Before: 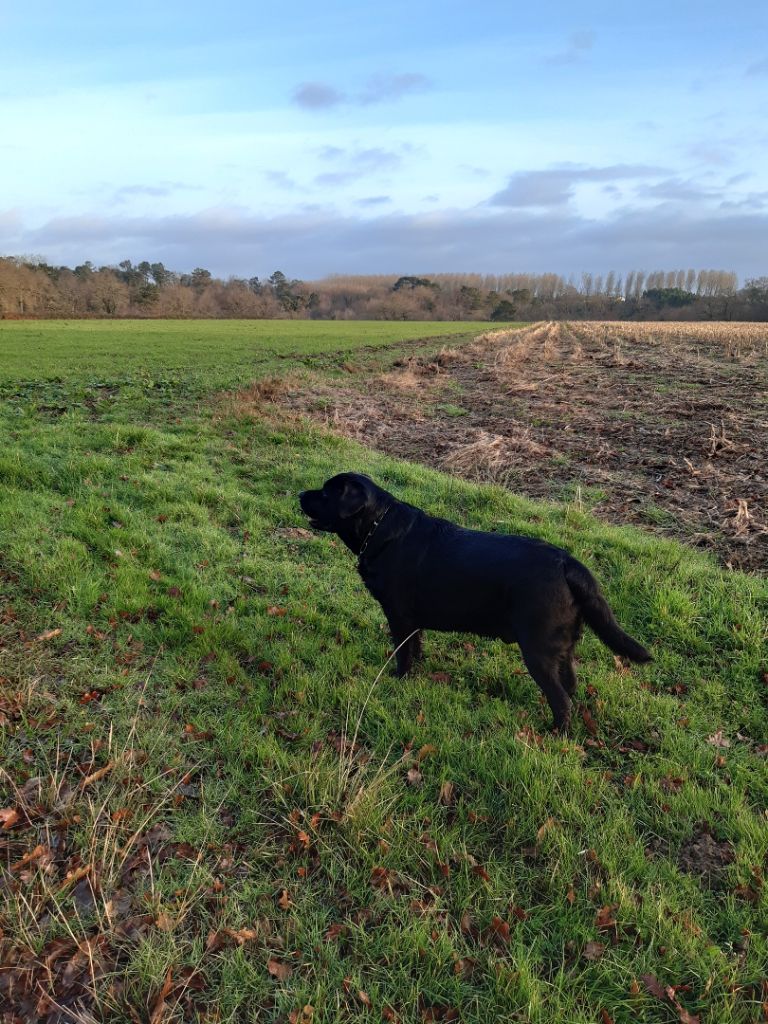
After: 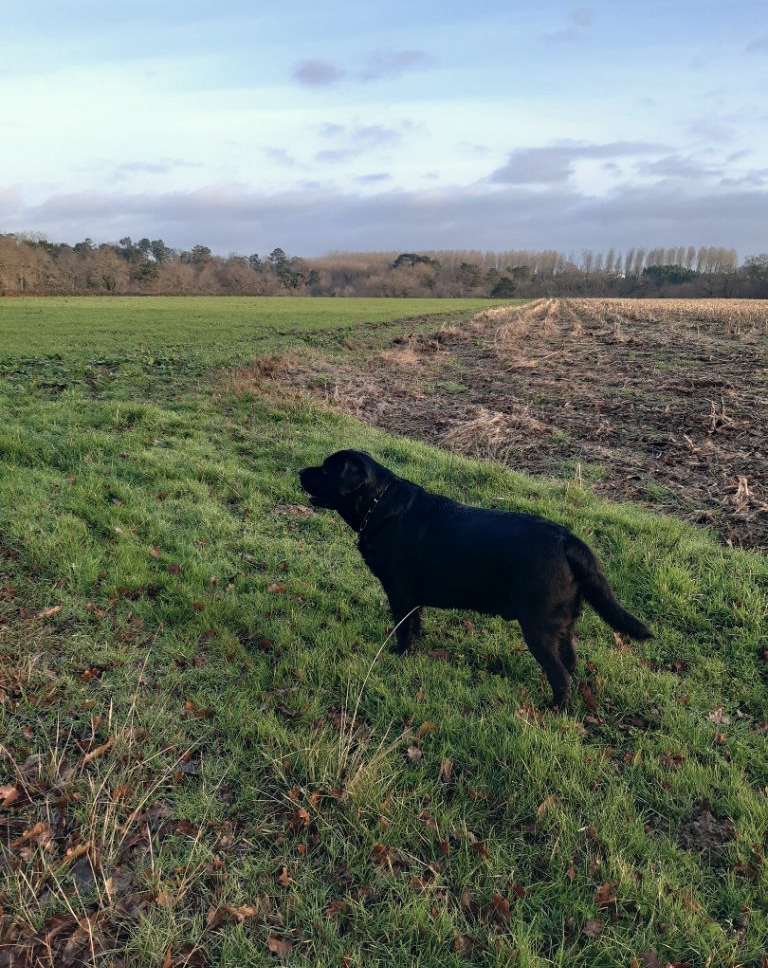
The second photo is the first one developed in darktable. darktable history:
crop and rotate: top 2.261%, bottom 3.12%
color correction: highlights a* 2.91, highlights b* 5.02, shadows a* -2.3, shadows b* -4.94, saturation 0.797
